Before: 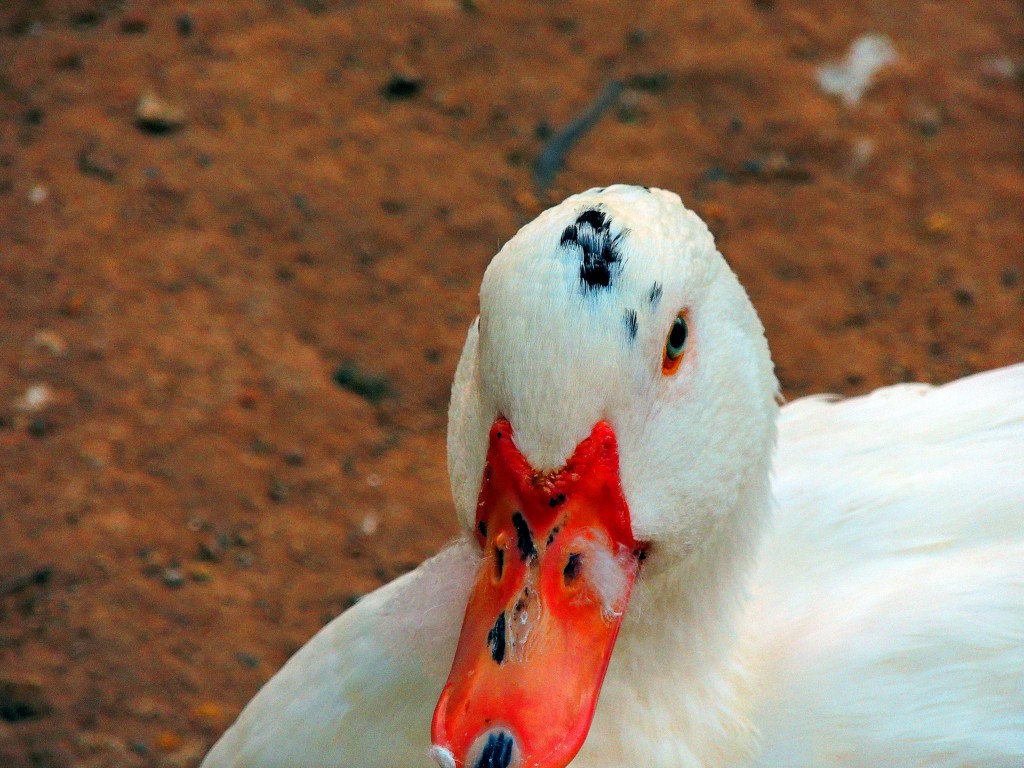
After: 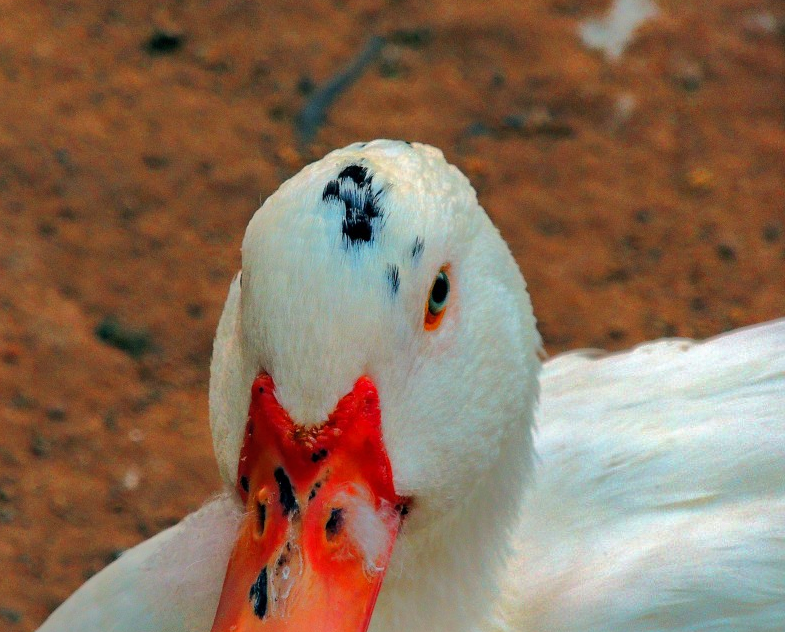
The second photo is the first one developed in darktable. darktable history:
shadows and highlights: shadows 25.64, highlights -71.13
crop: left 23.275%, top 5.885%, bottom 11.8%
